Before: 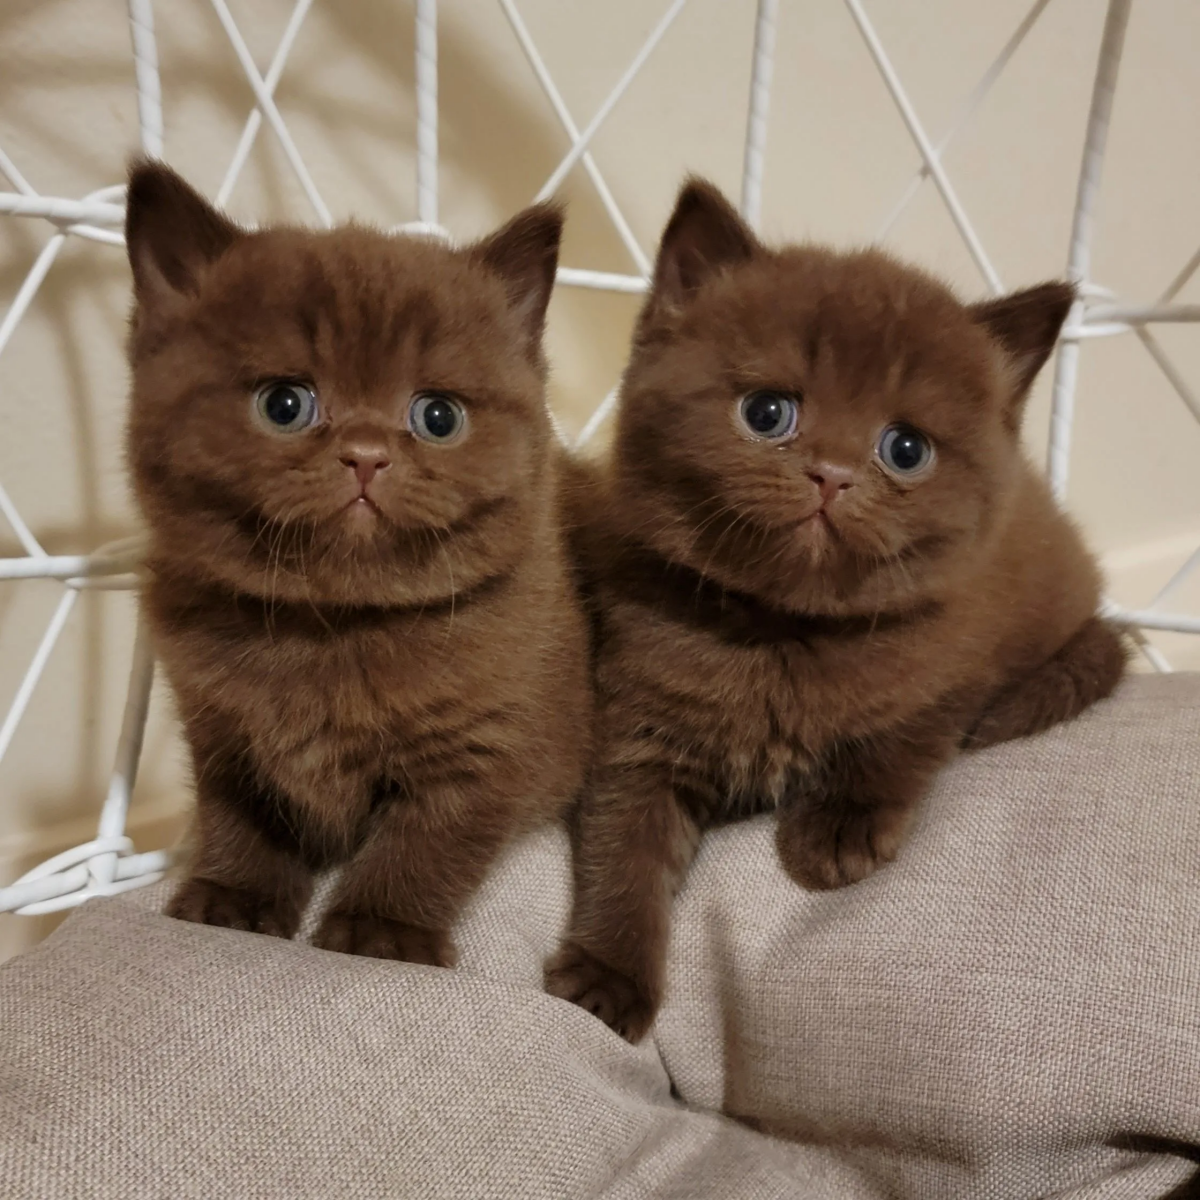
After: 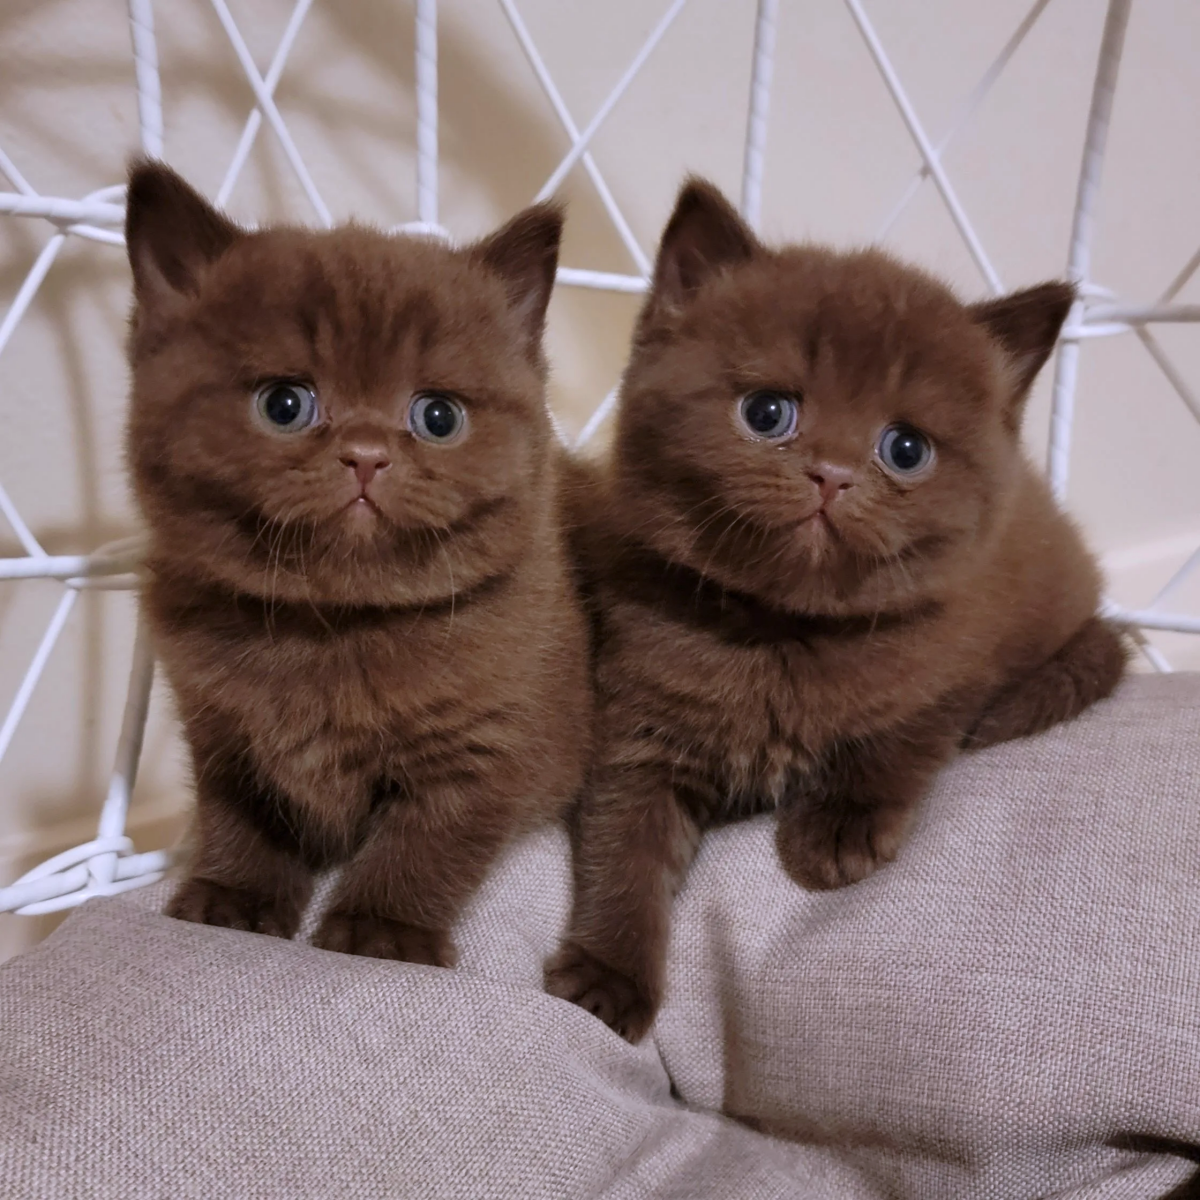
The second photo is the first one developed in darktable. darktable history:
color calibration: illuminant custom, x 0.363, y 0.385, temperature 4522.28 K
